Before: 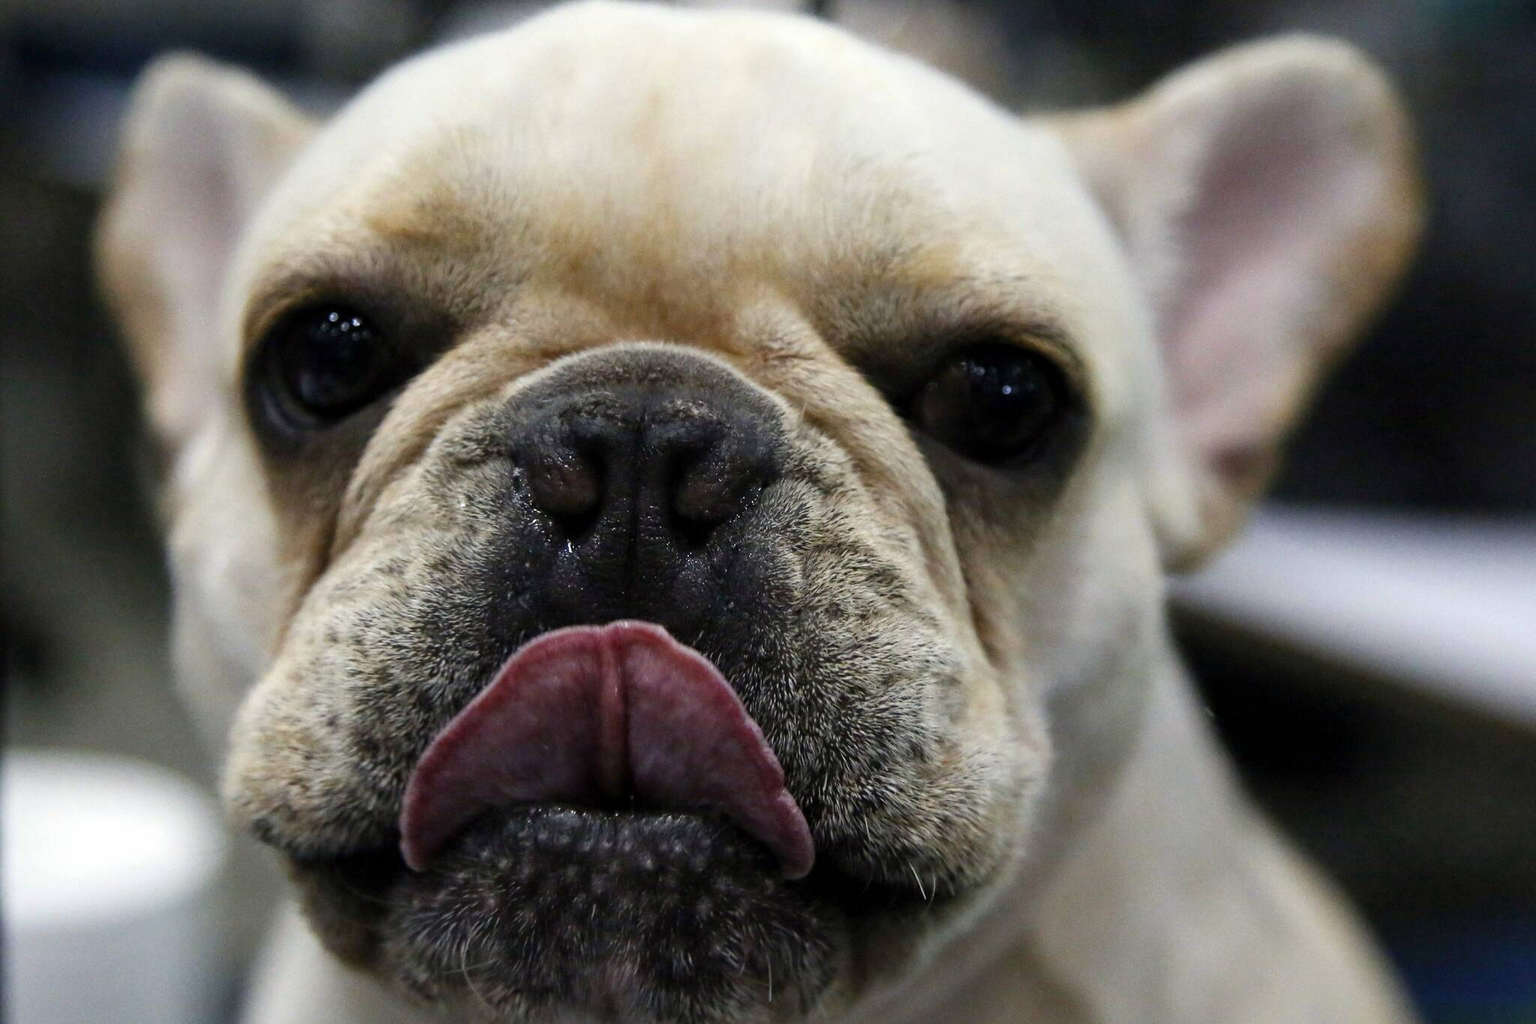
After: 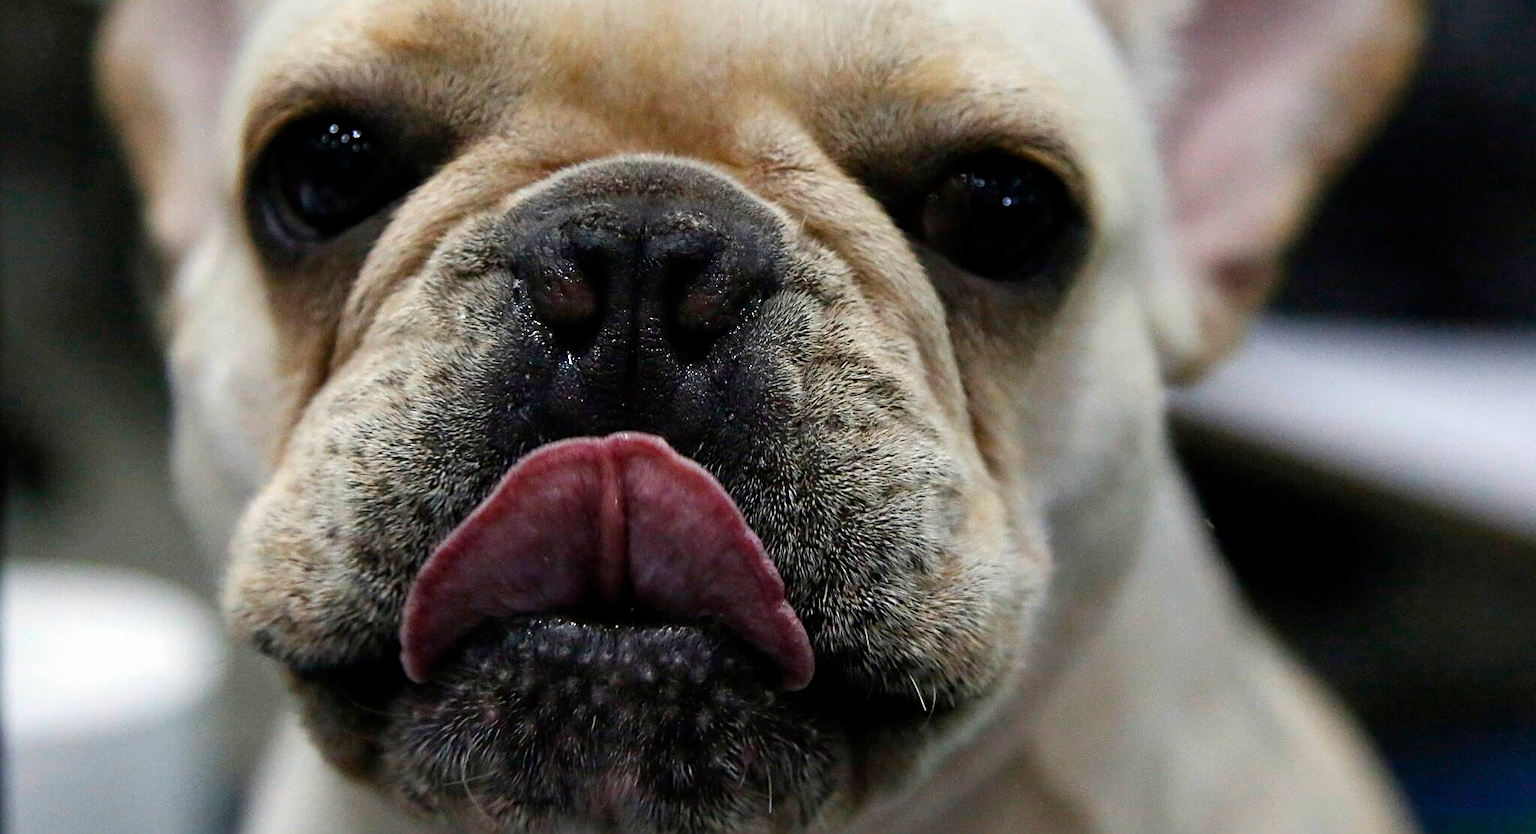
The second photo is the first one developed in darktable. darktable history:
sharpen: on, module defaults
crop and rotate: top 18.406%
tone equalizer: on, module defaults
